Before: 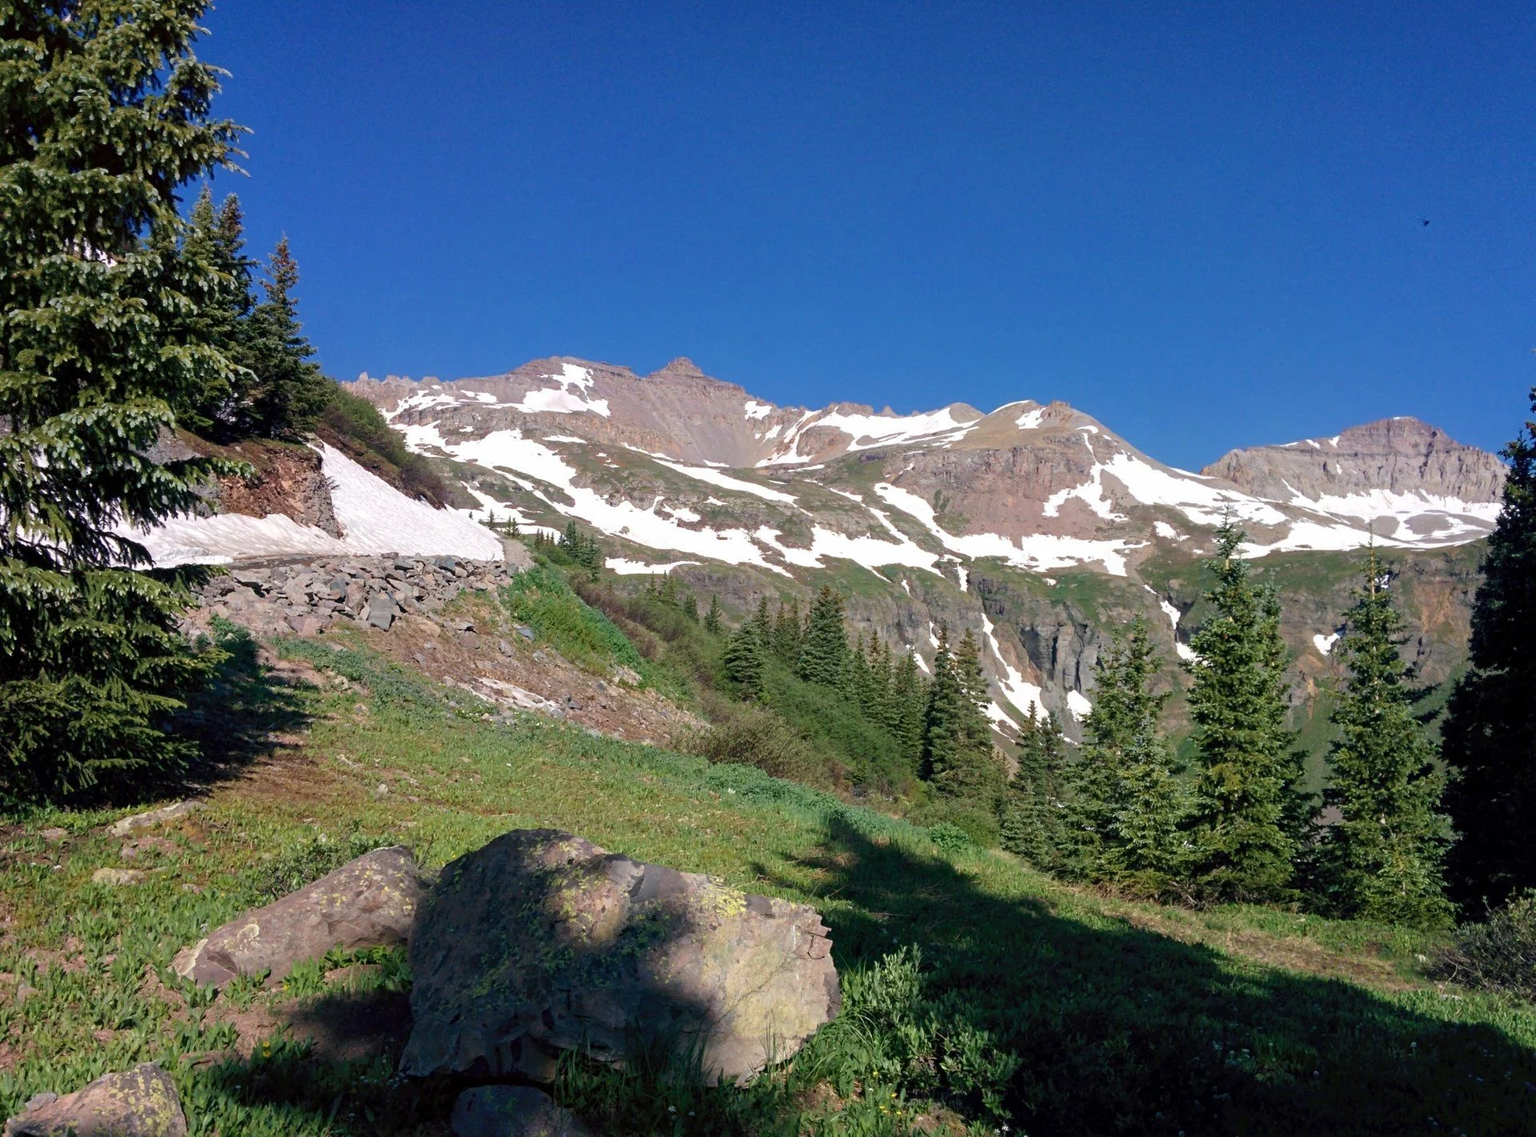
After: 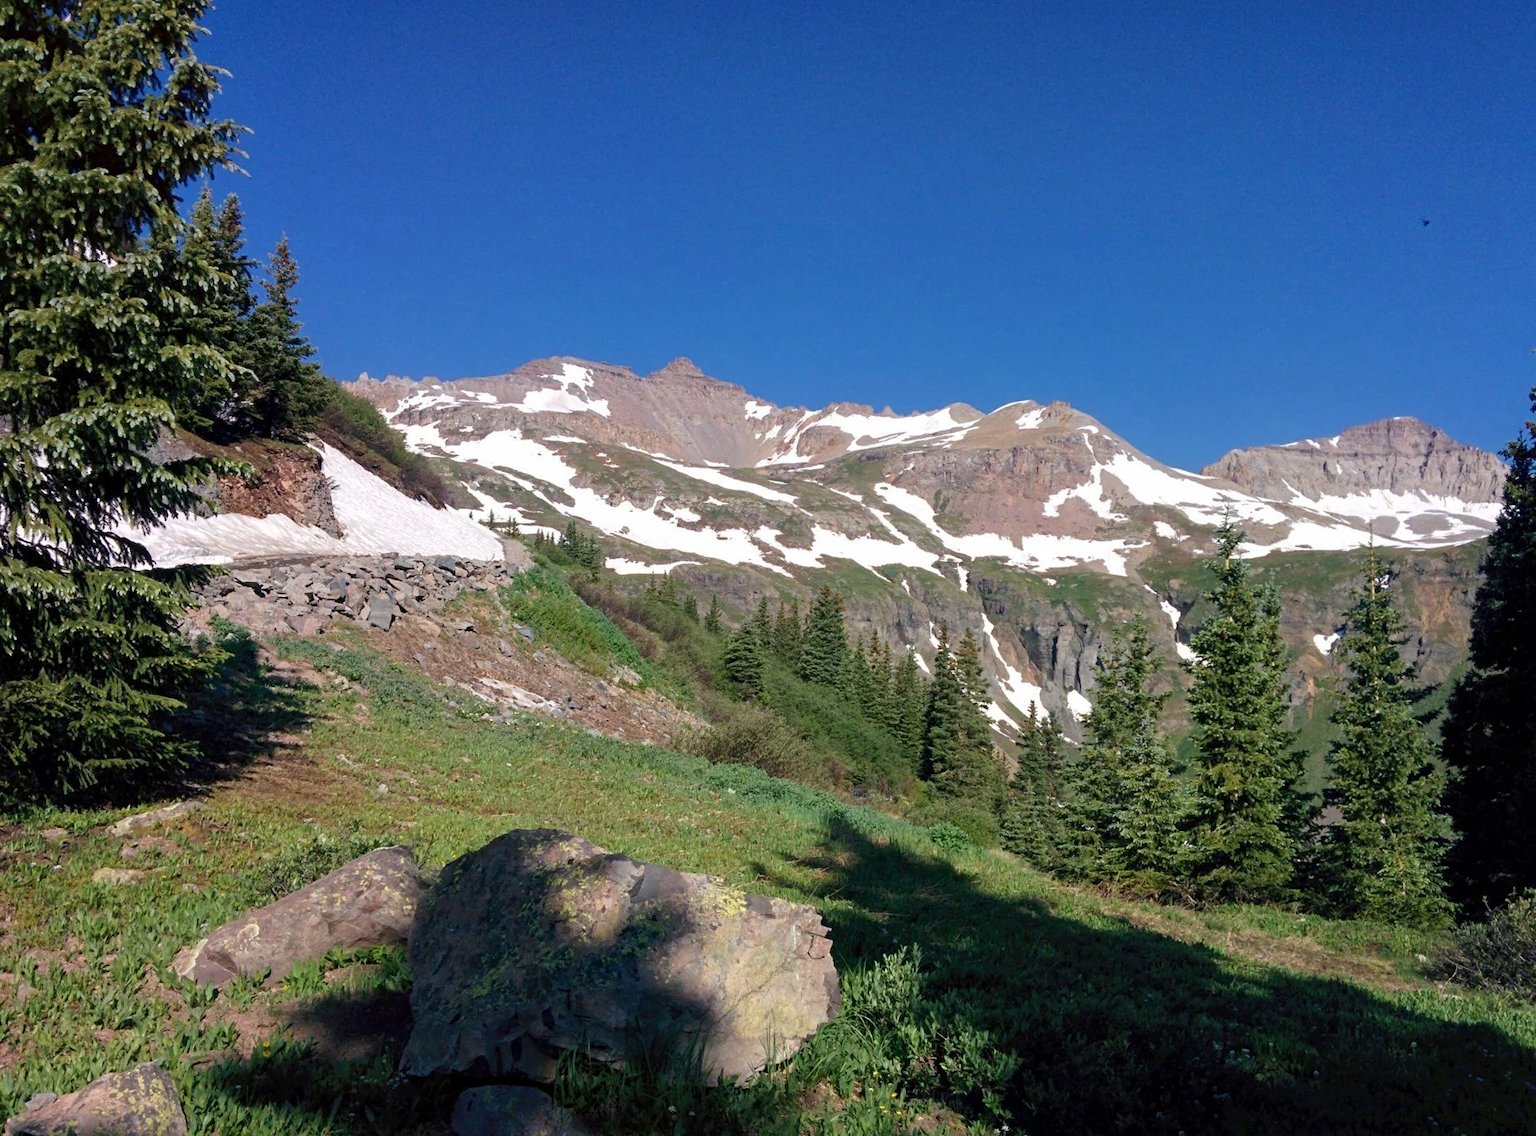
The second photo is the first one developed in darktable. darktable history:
local contrast: mode bilateral grid, contrast 9, coarseness 25, detail 111%, midtone range 0.2
